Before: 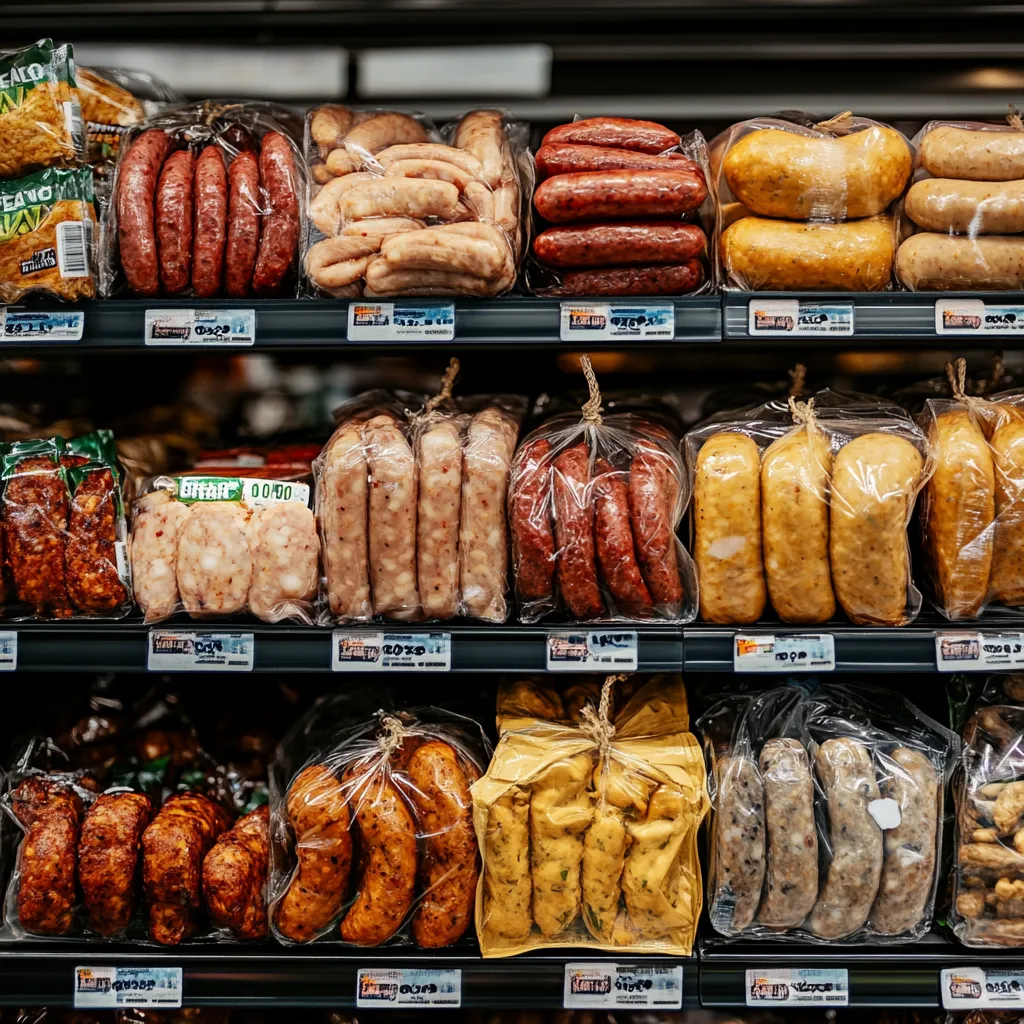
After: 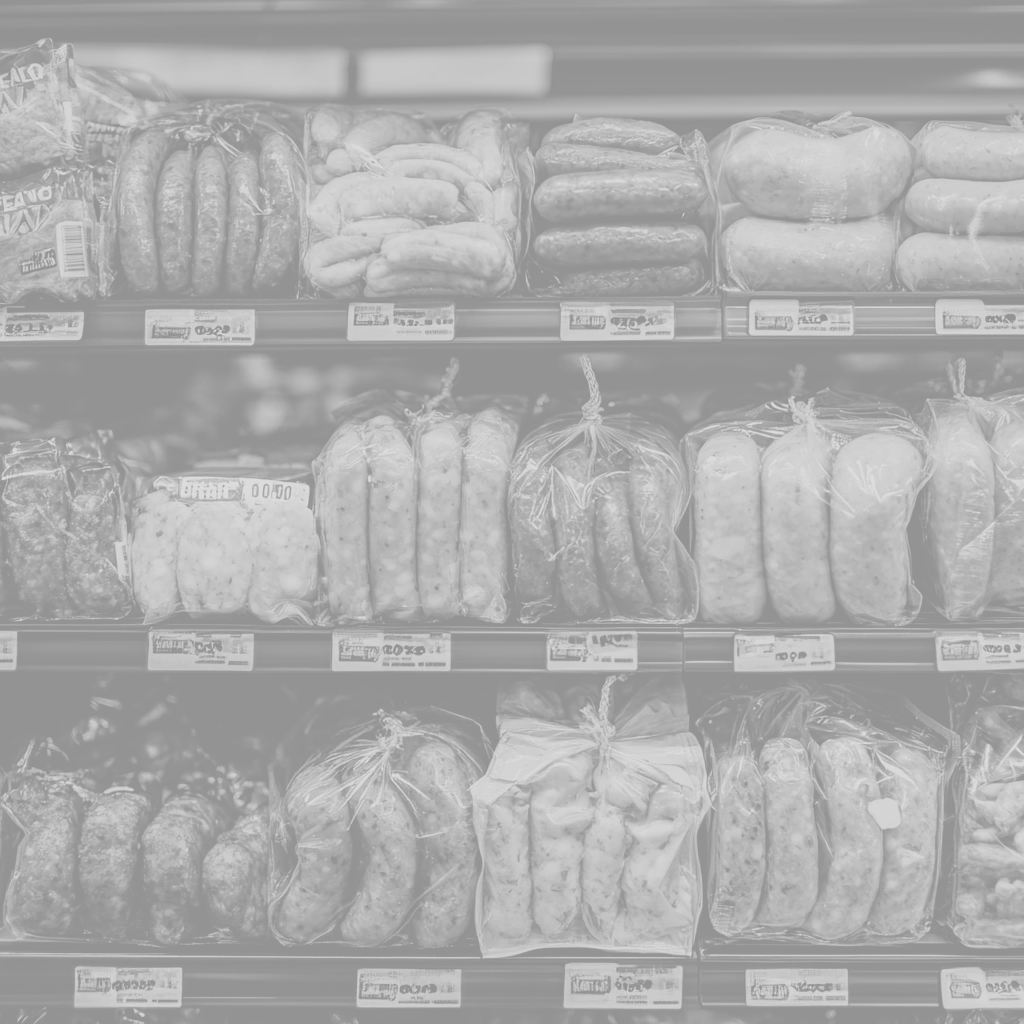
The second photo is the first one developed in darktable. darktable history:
exposure: exposure 0.078 EV, compensate highlight preservation false
colorize: hue 331.2°, saturation 75%, source mix 30.28%, lightness 70.52%, version 1
monochrome: a -74.22, b 78.2
